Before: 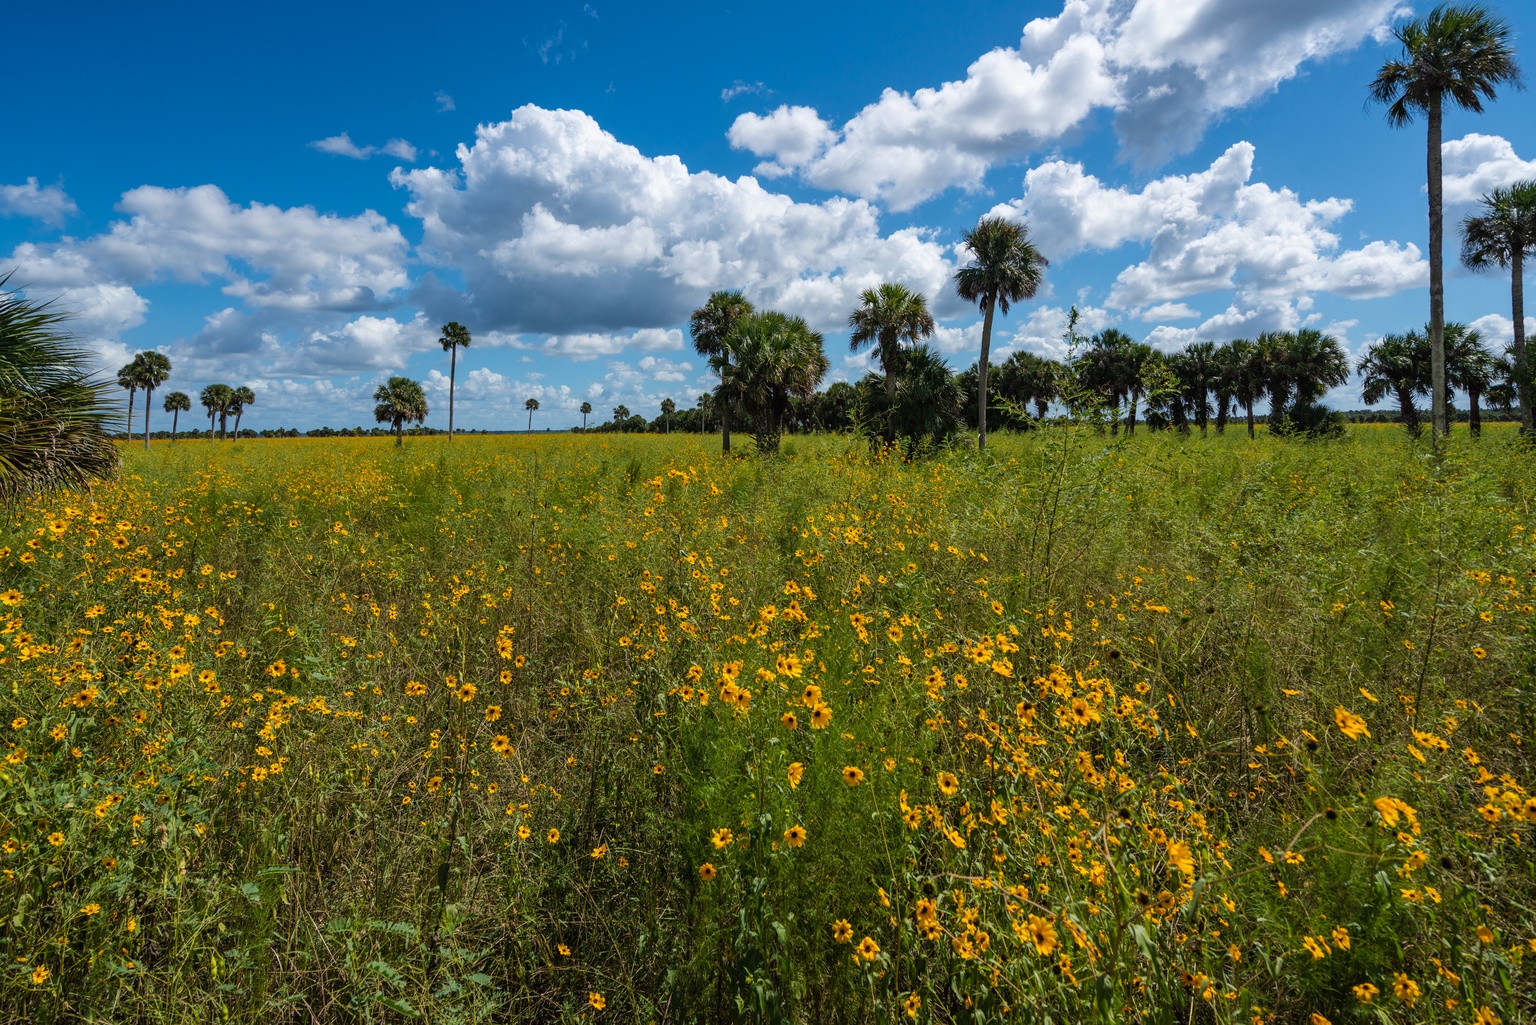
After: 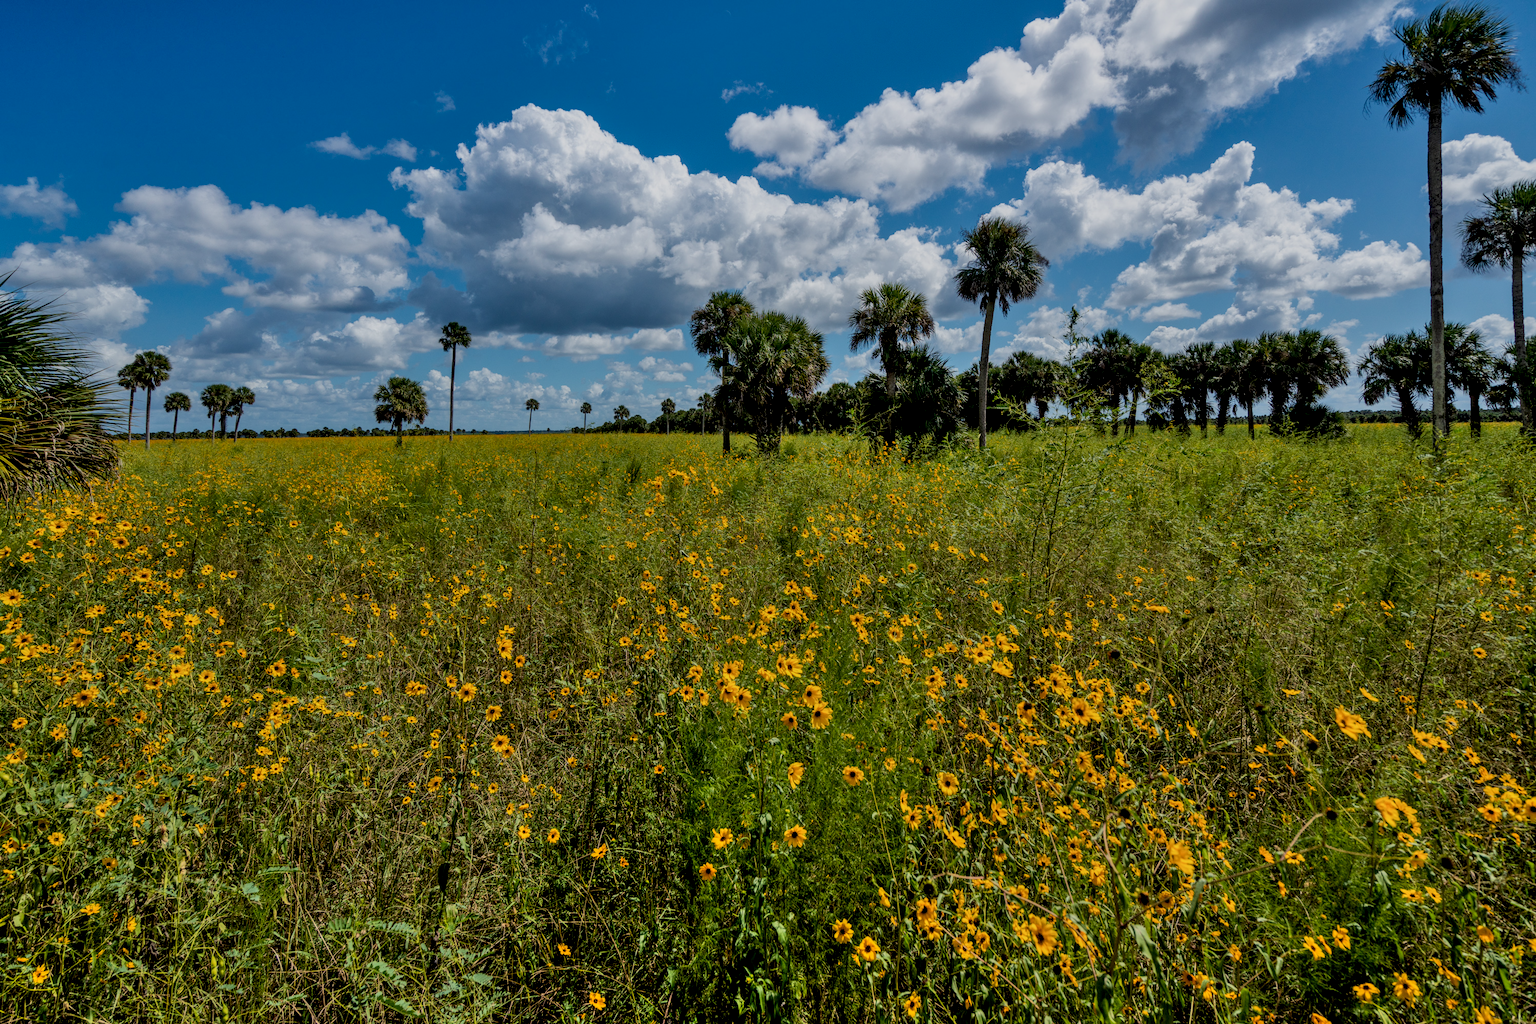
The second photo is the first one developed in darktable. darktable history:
shadows and highlights: shadows 53.12, soften with gaussian
local contrast: on, module defaults
exposure: black level correction 0.009, exposure -0.669 EV, compensate highlight preservation false
